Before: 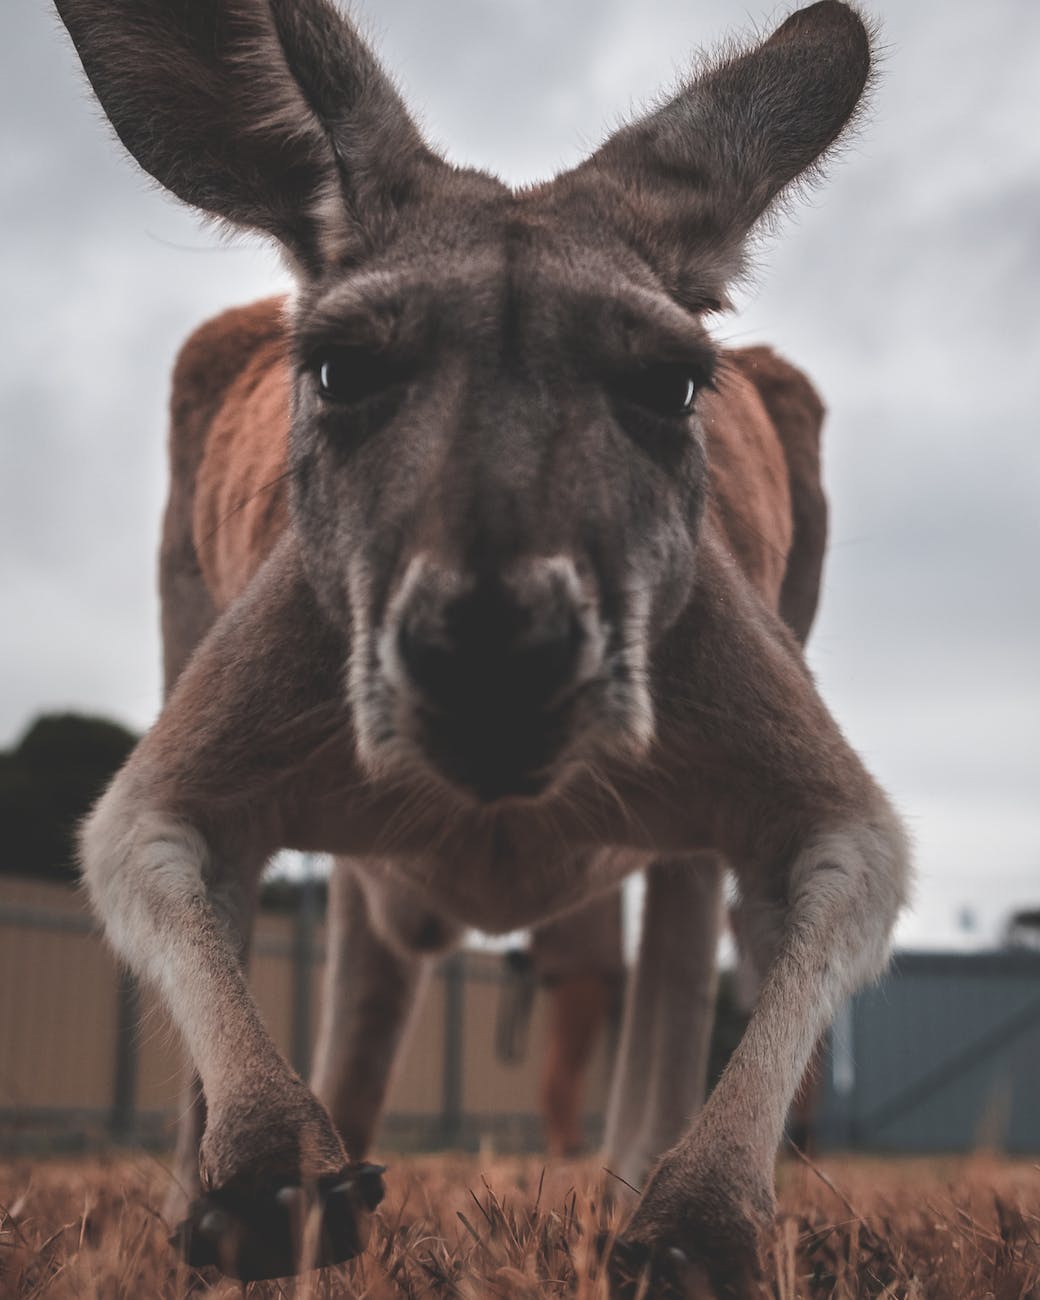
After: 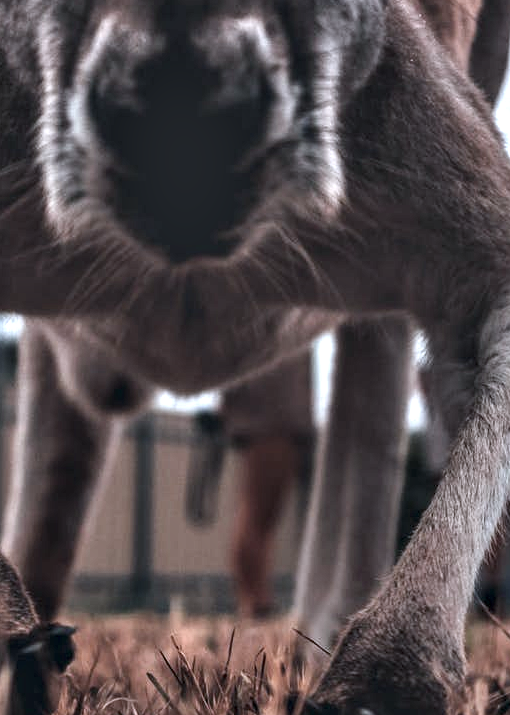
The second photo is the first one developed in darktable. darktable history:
local contrast: detail 154%
color calibration: x 0.37, y 0.382, temperature 4320.52 K
contrast equalizer: y [[0.6 ×6], [0.55 ×6], [0 ×6], [0 ×6], [0 ×6]]
crop: left 29.811%, top 41.502%, right 21.149%, bottom 3.46%
